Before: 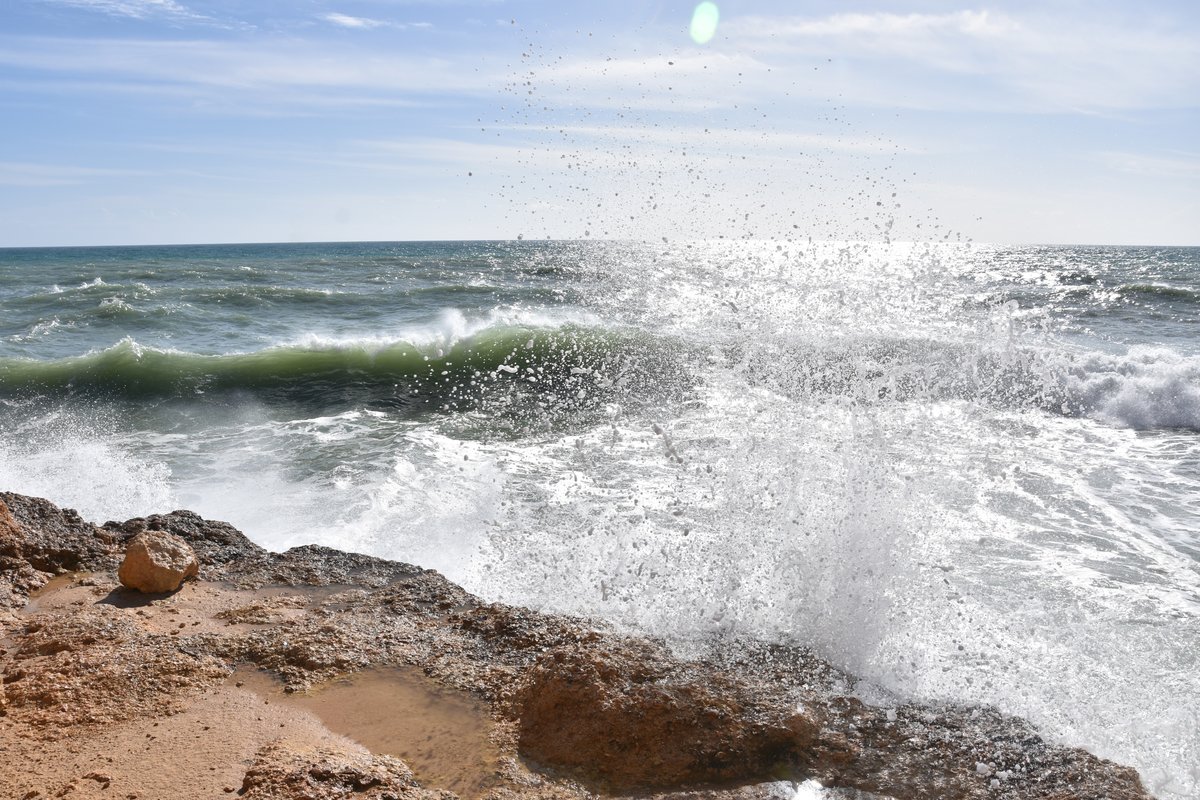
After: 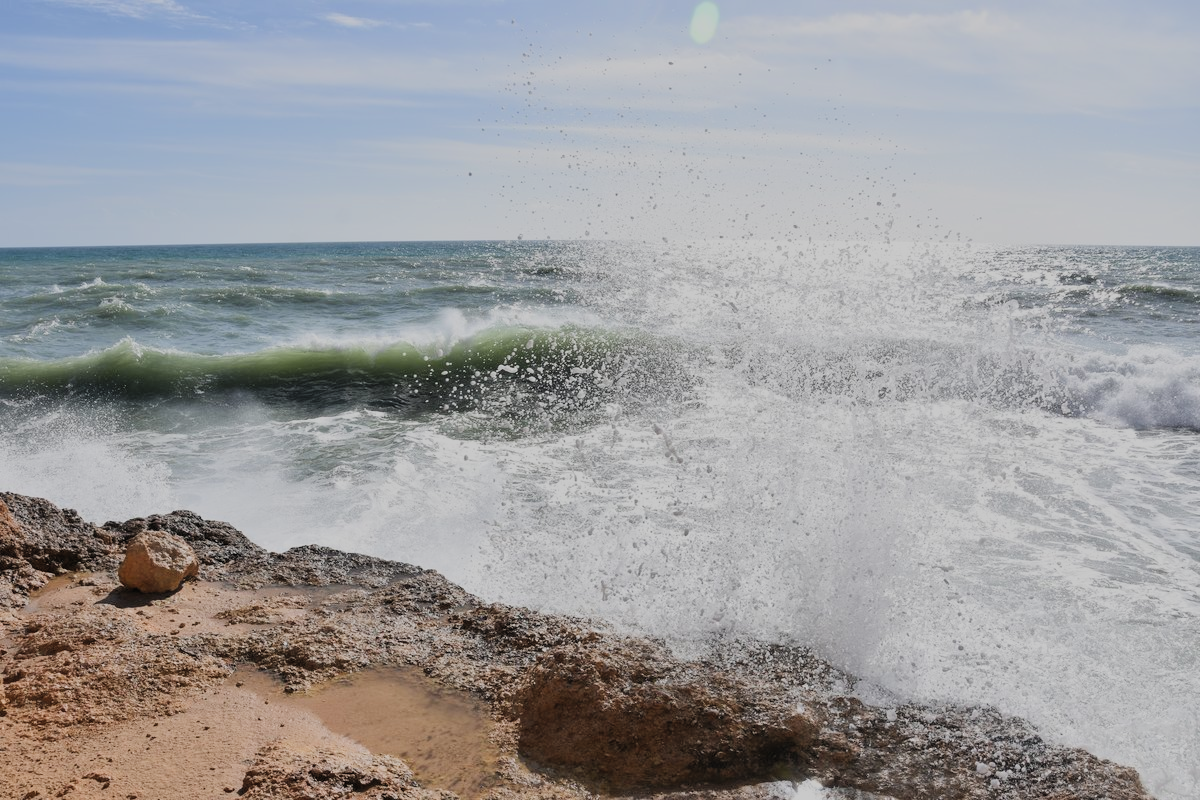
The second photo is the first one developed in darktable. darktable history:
filmic rgb: black relative exposure -7.1 EV, white relative exposure 5.36 EV, hardness 3.03, preserve chrominance RGB euclidean norm, color science v5 (2021), contrast in shadows safe, contrast in highlights safe
